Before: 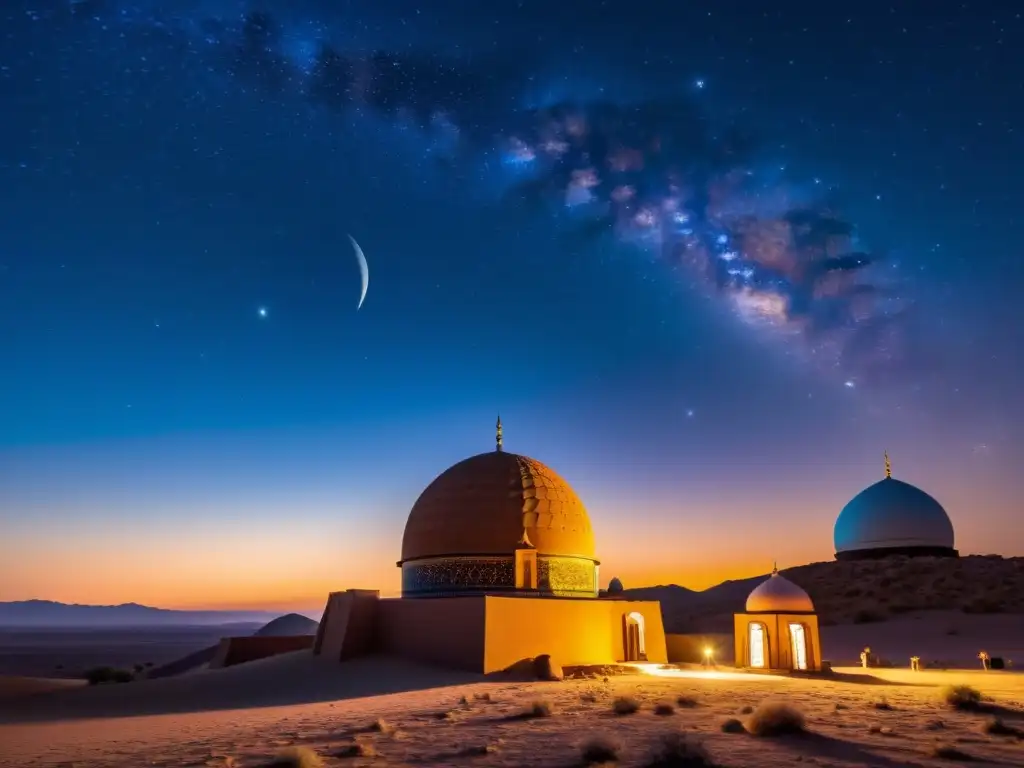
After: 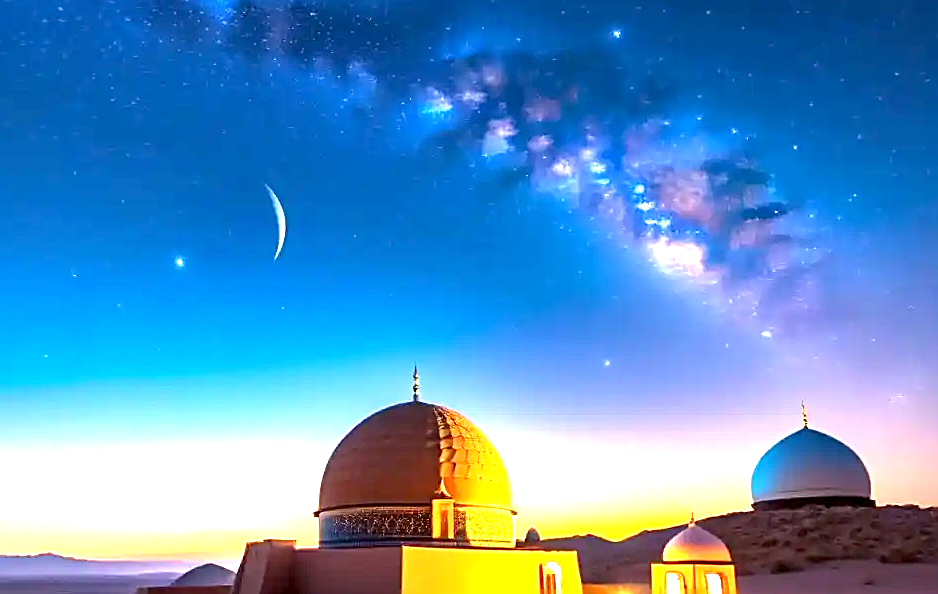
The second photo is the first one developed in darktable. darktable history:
sharpen: amount 0.75
crop: left 8.155%, top 6.611%, bottom 15.385%
exposure: black level correction 0.001, exposure 2 EV, compensate highlight preservation false
